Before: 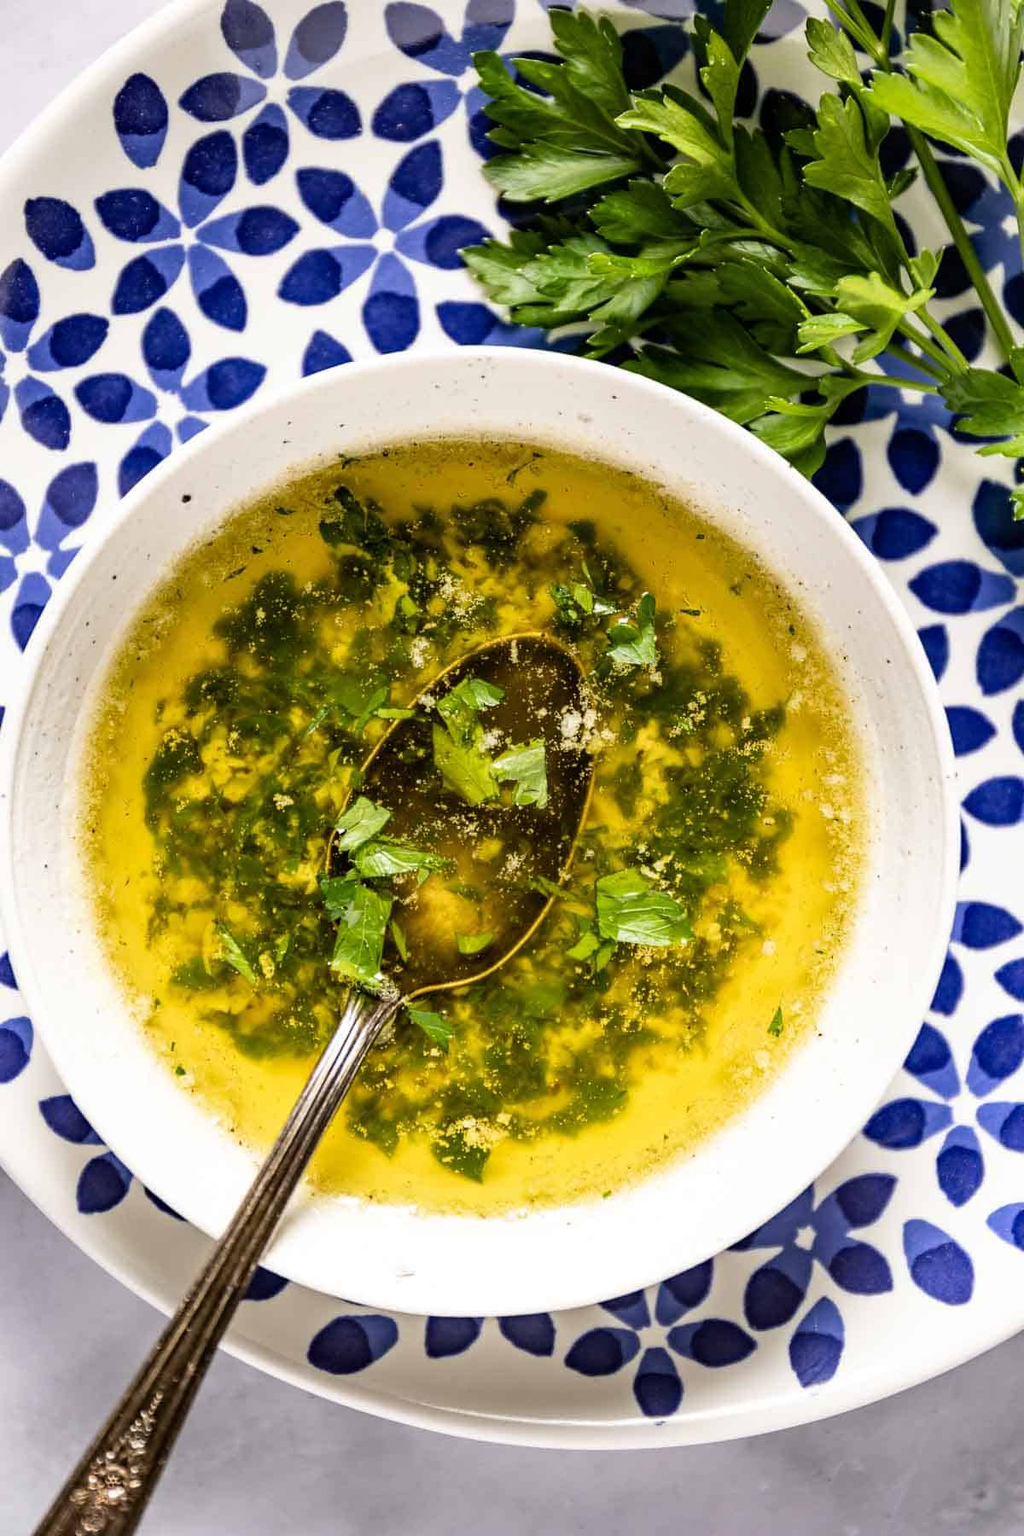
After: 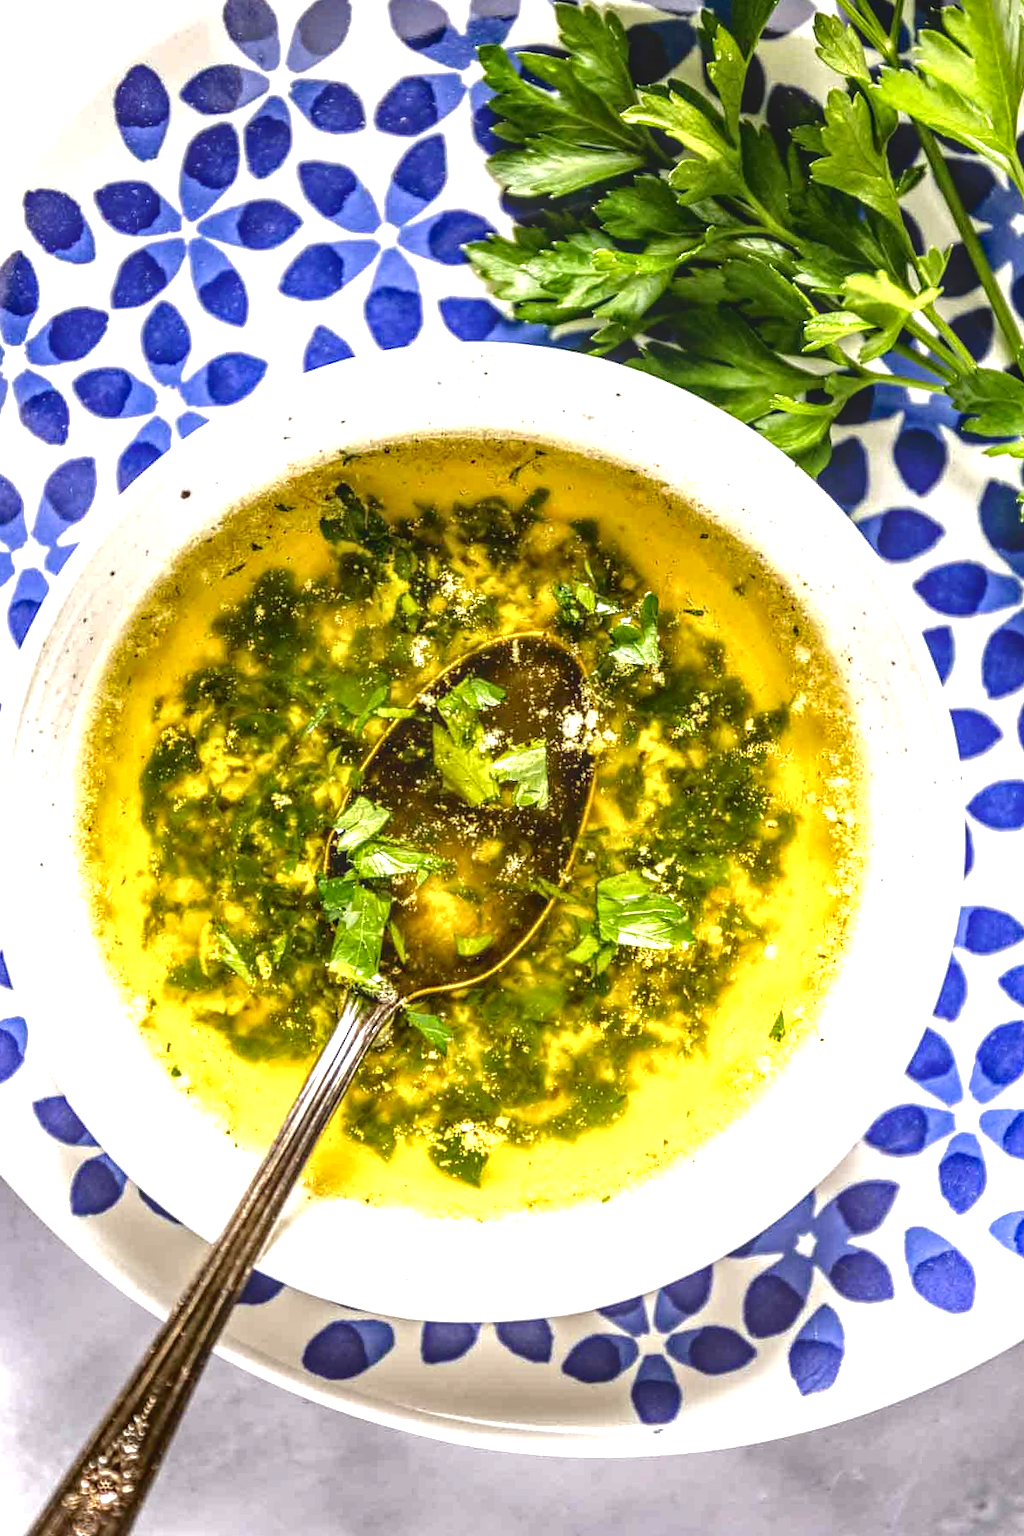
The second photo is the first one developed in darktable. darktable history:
crop and rotate: angle -0.354°
exposure: black level correction 0, exposure 0.696 EV, compensate highlight preservation false
levels: levels [0, 0.478, 1]
tone curve: curves: ch0 [(0, 0) (0.003, 0.126) (0.011, 0.129) (0.025, 0.133) (0.044, 0.143) (0.069, 0.155) (0.1, 0.17) (0.136, 0.189) (0.177, 0.217) (0.224, 0.25) (0.277, 0.293) (0.335, 0.346) (0.399, 0.398) (0.468, 0.456) (0.543, 0.517) (0.623, 0.583) (0.709, 0.659) (0.801, 0.756) (0.898, 0.856) (1, 1)], color space Lab, independent channels, preserve colors none
local contrast: highlights 29%, detail 150%
